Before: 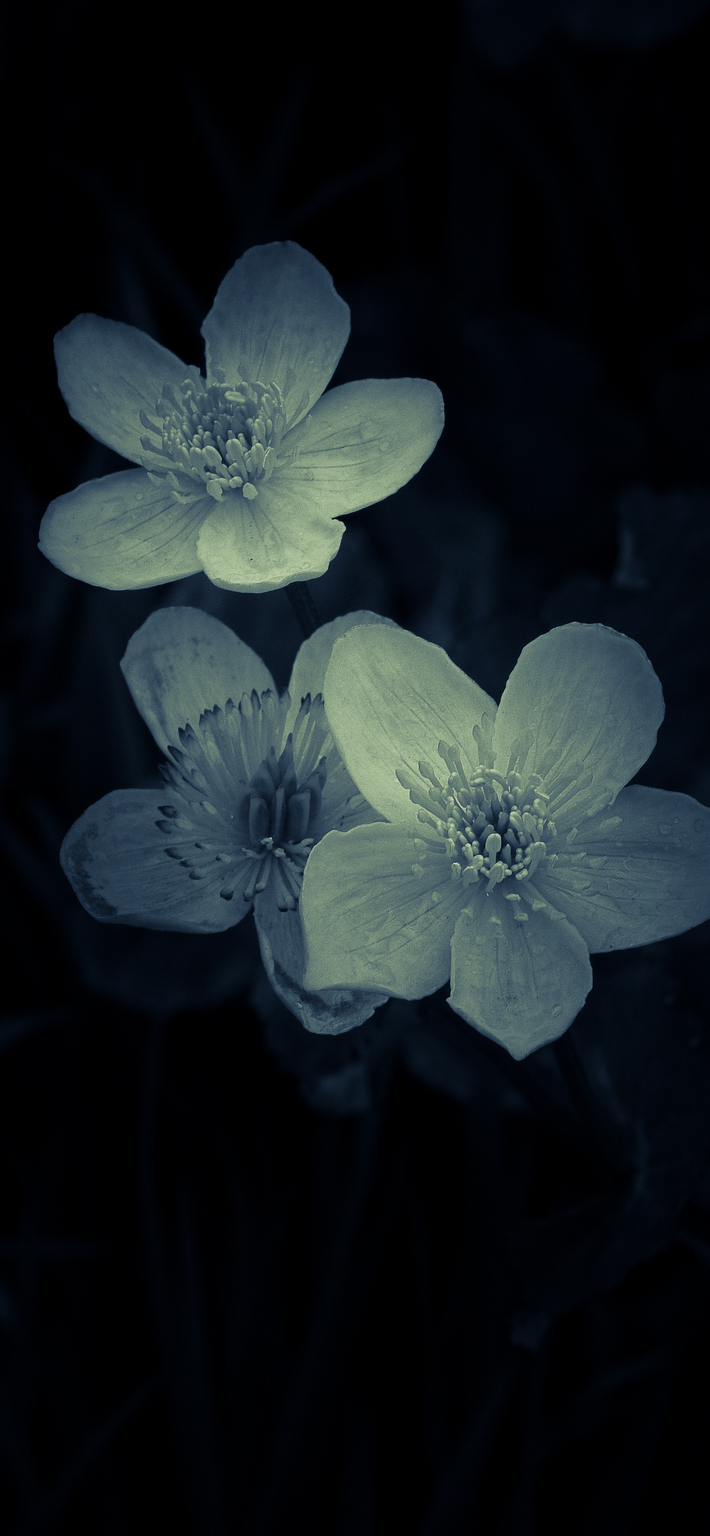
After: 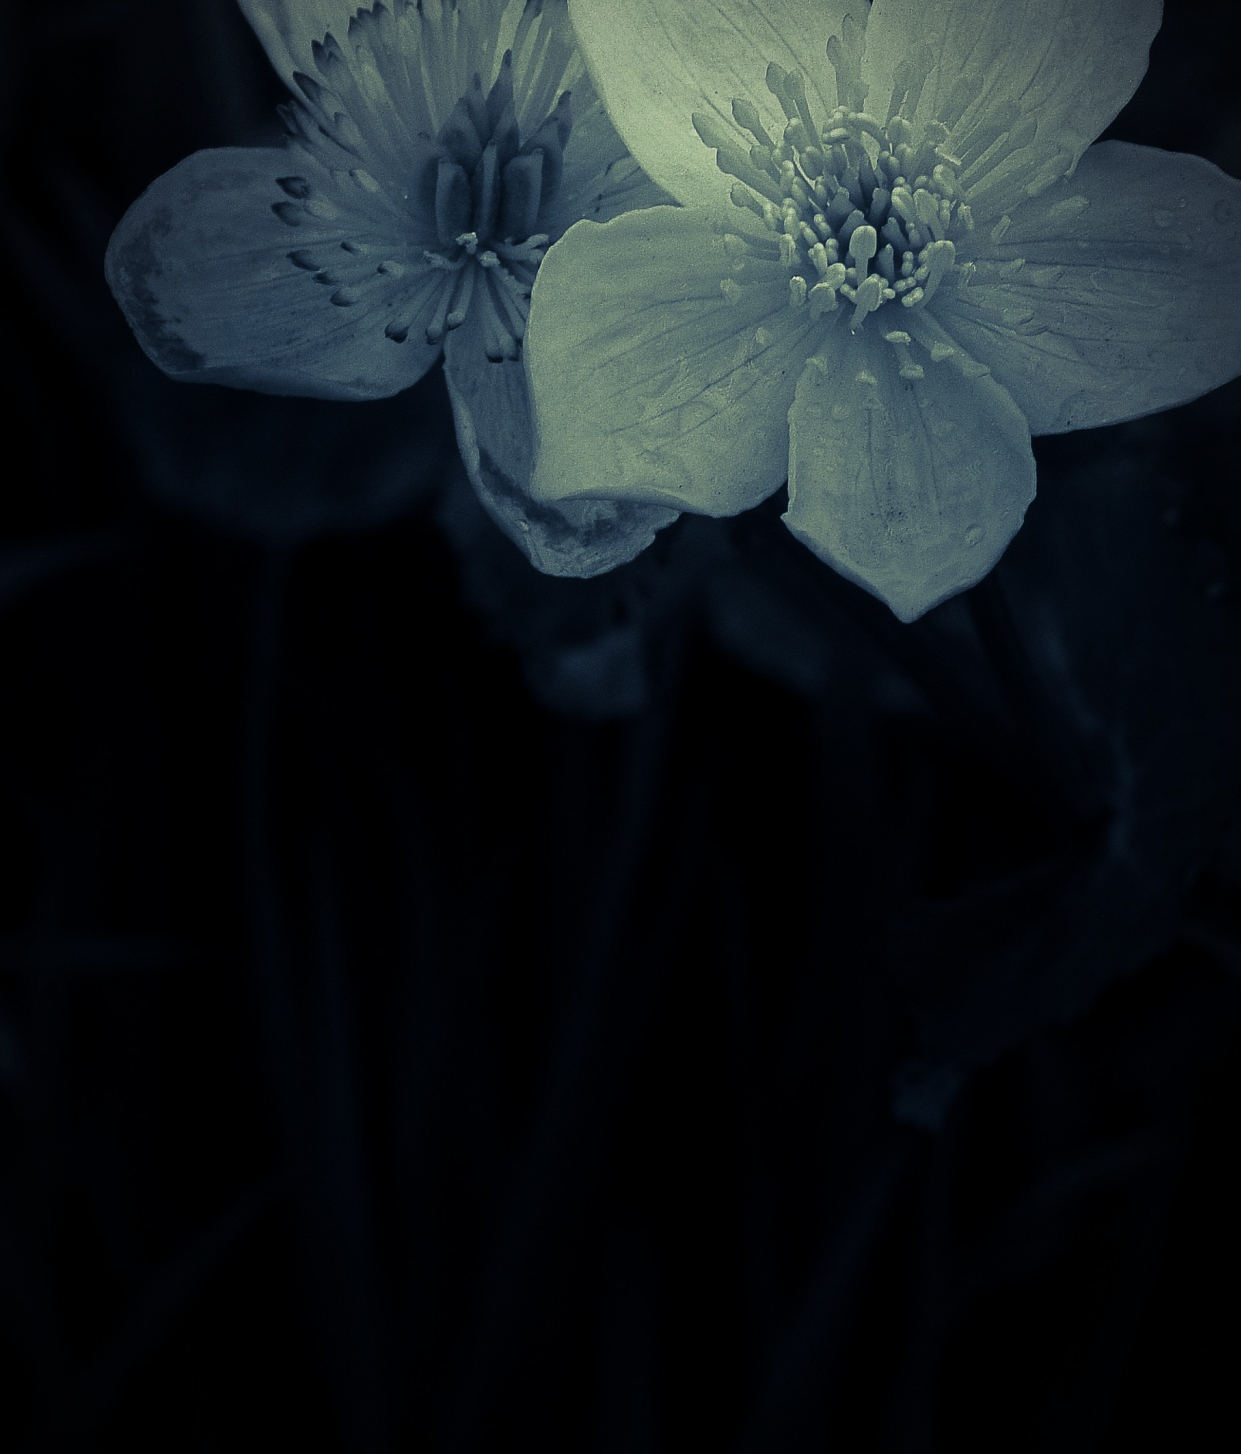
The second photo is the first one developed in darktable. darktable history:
crop and rotate: top 45.906%, right 0.047%
vignetting: fall-off radius 69.3%, automatic ratio true, unbound false
